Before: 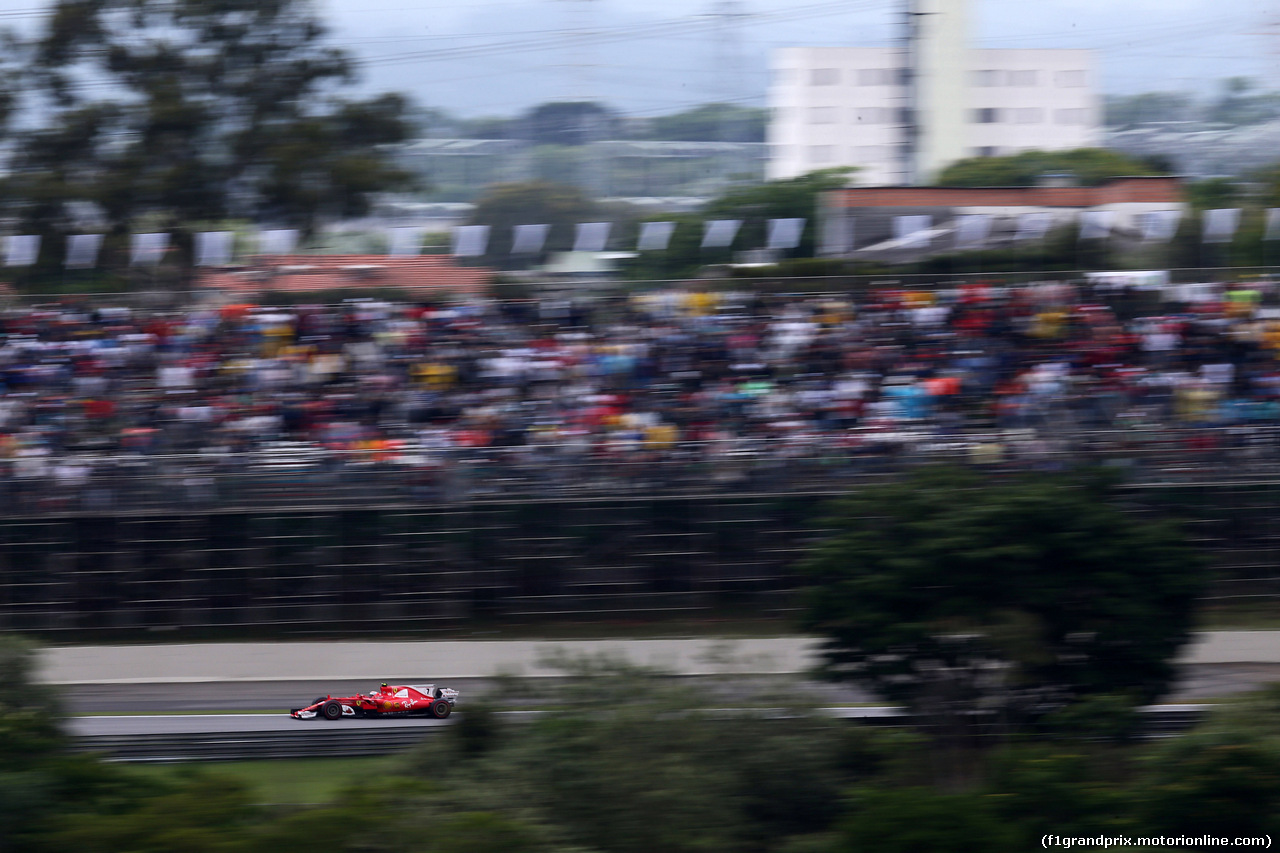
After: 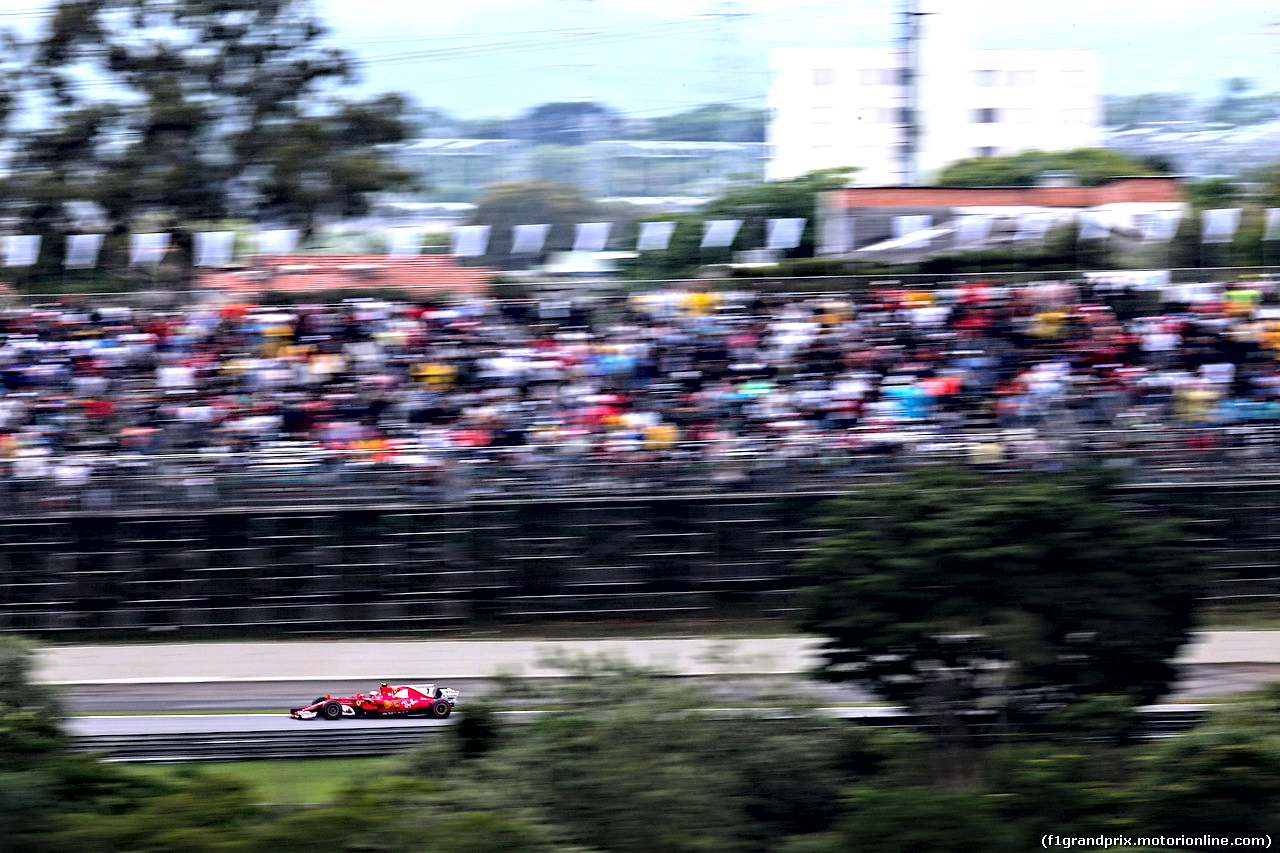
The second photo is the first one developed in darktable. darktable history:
contrast brightness saturation: contrast 0.067, brightness 0.178, saturation 0.396
tone equalizer: -8 EV -0.729 EV, -7 EV -0.734 EV, -6 EV -0.6 EV, -5 EV -0.377 EV, -3 EV 0.386 EV, -2 EV 0.6 EV, -1 EV 0.679 EV, +0 EV 0.764 EV
contrast equalizer: y [[0.5, 0.542, 0.583, 0.625, 0.667, 0.708], [0.5 ×6], [0.5 ×6], [0 ×6], [0 ×6]]
